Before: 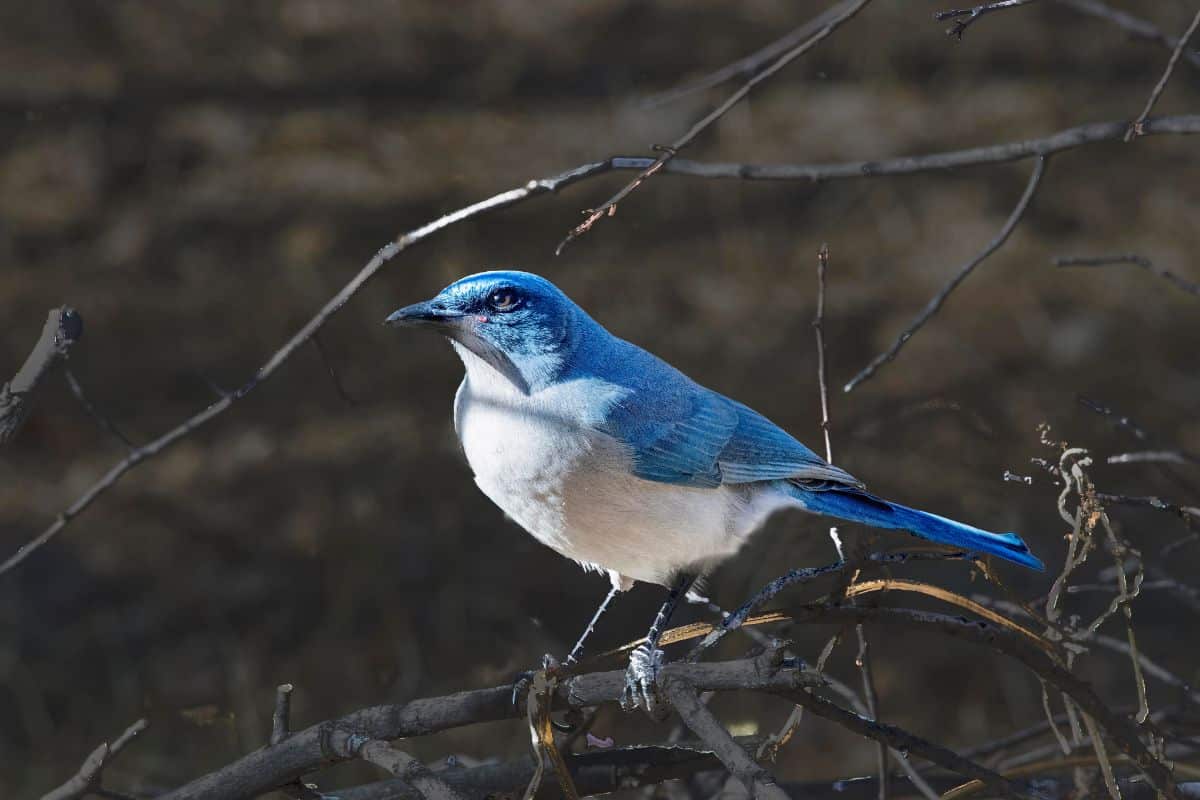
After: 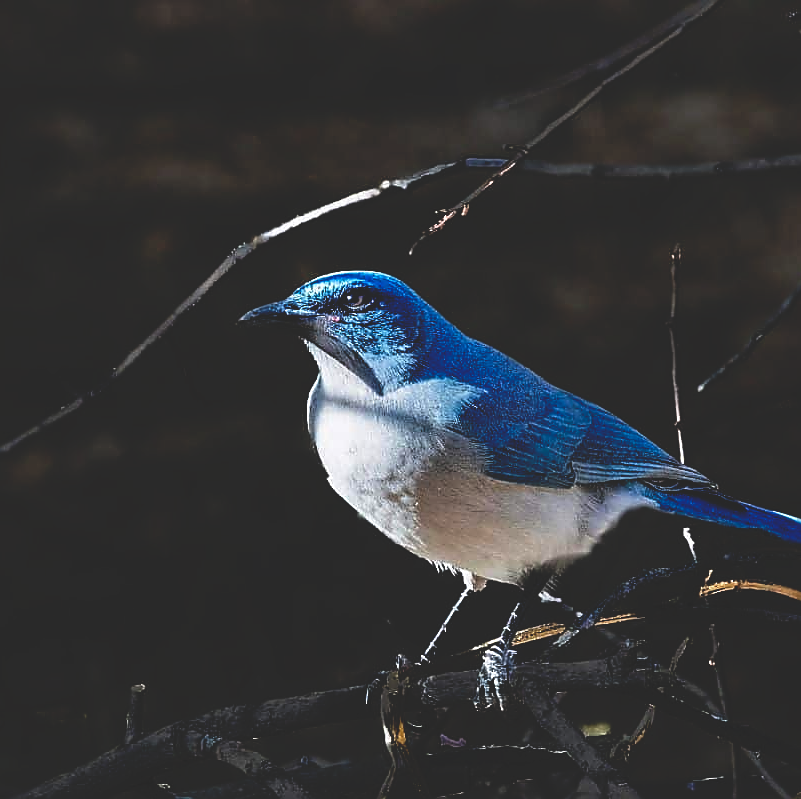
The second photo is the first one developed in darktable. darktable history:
sharpen: radius 1.414, amount 1.268, threshold 0.776
crop and rotate: left 12.309%, right 20.93%
base curve: curves: ch0 [(0, 0.02) (0.083, 0.036) (1, 1)], preserve colors none
